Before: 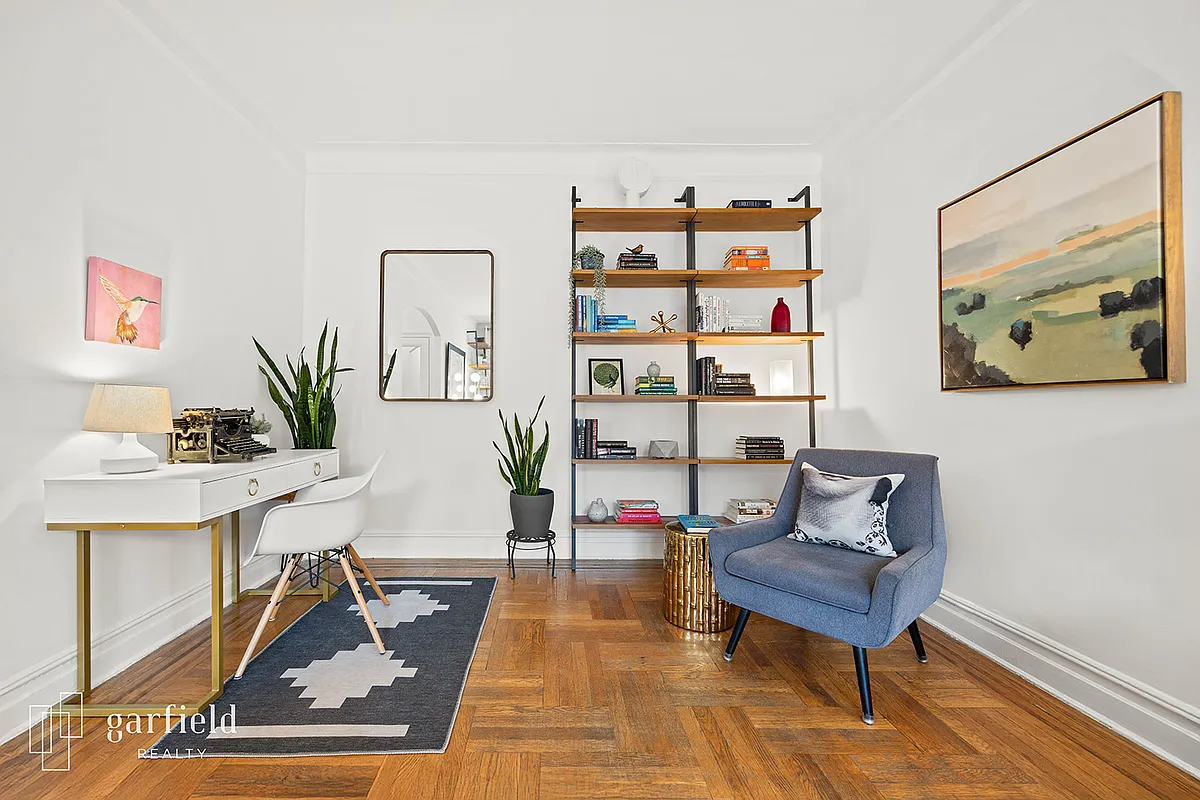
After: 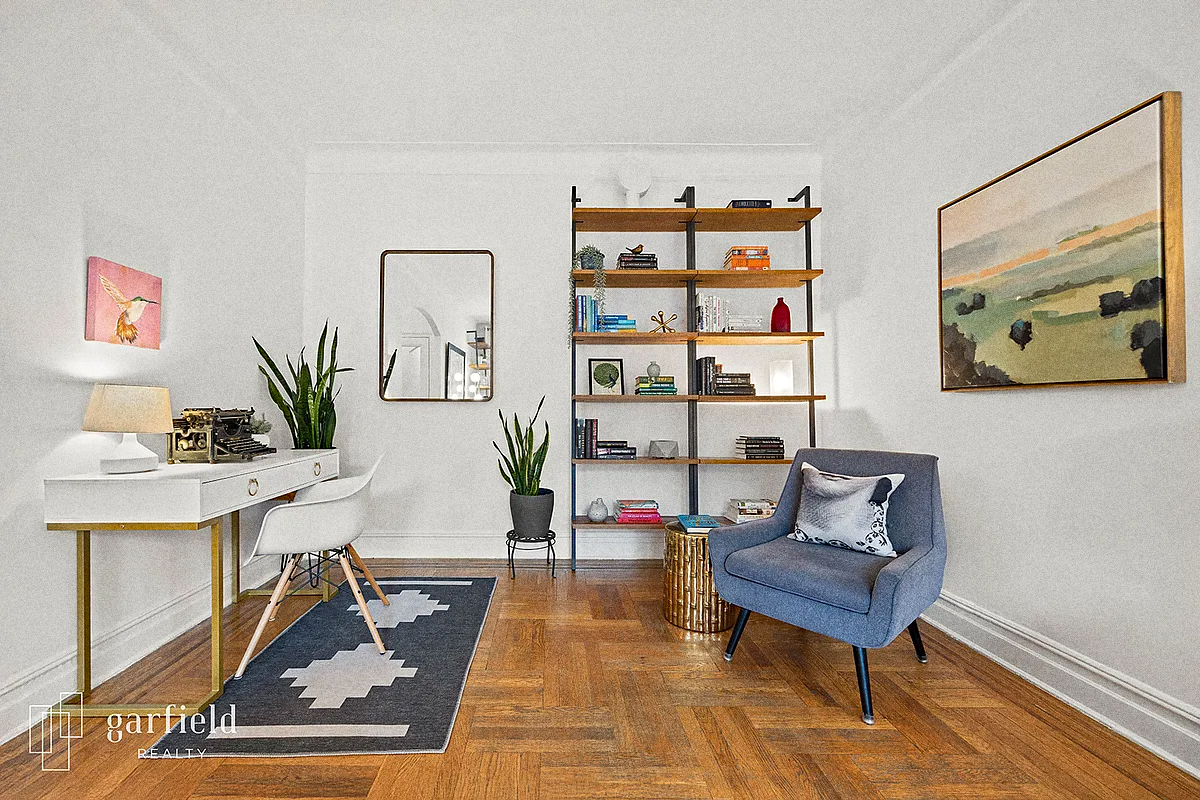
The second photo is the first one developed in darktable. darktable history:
contrast brightness saturation: saturation -0.04
grain: coarseness 0.09 ISO, strength 40%
haze removal: compatibility mode true, adaptive false
shadows and highlights: radius 125.46, shadows 30.51, highlights -30.51, low approximation 0.01, soften with gaussian
